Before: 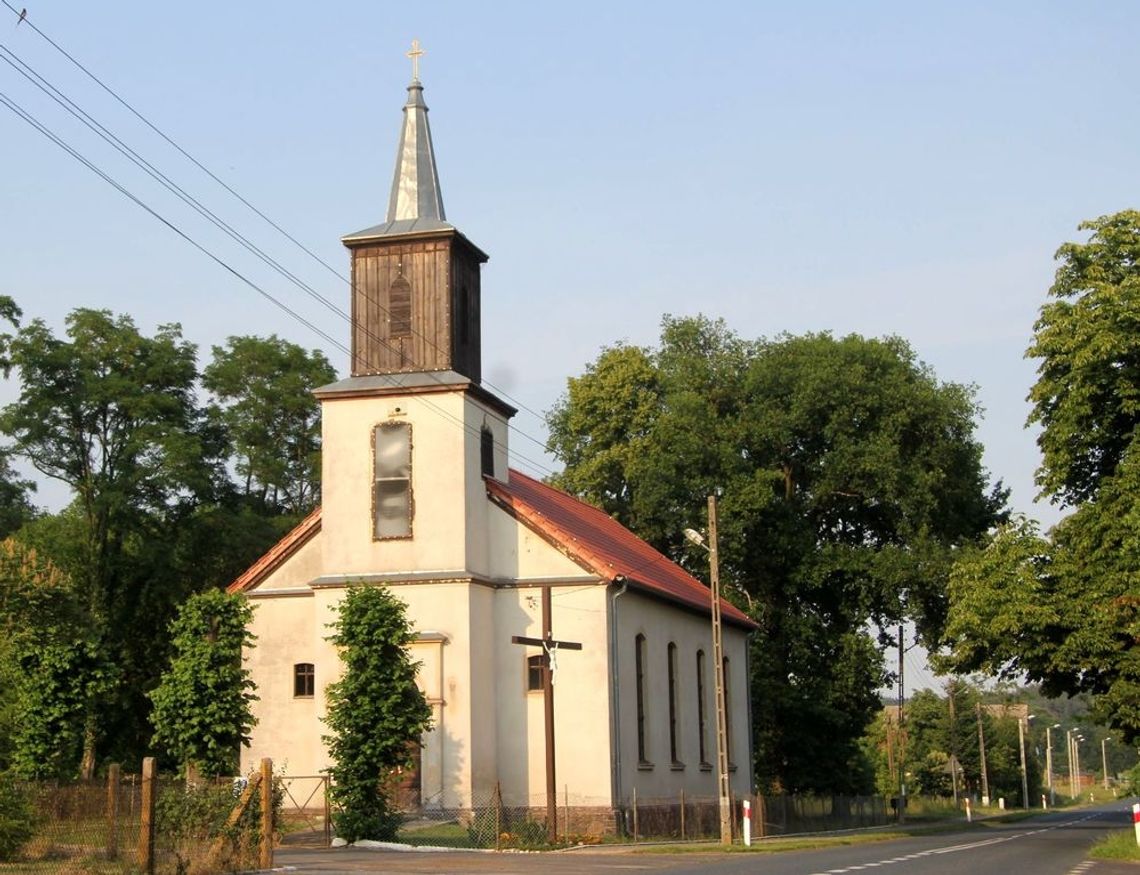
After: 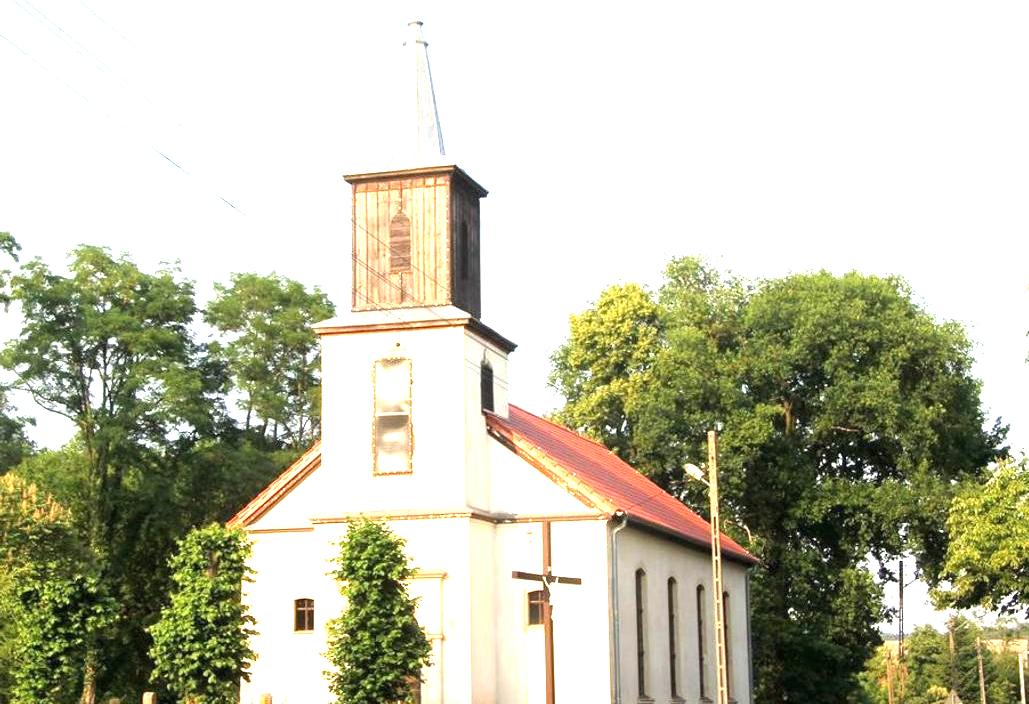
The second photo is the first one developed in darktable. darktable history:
graduated density: rotation -180°, offset 27.42
exposure: black level correction 0, exposure 2.088 EV, compensate exposure bias true, compensate highlight preservation false
crop: top 7.49%, right 9.717%, bottom 11.943%
